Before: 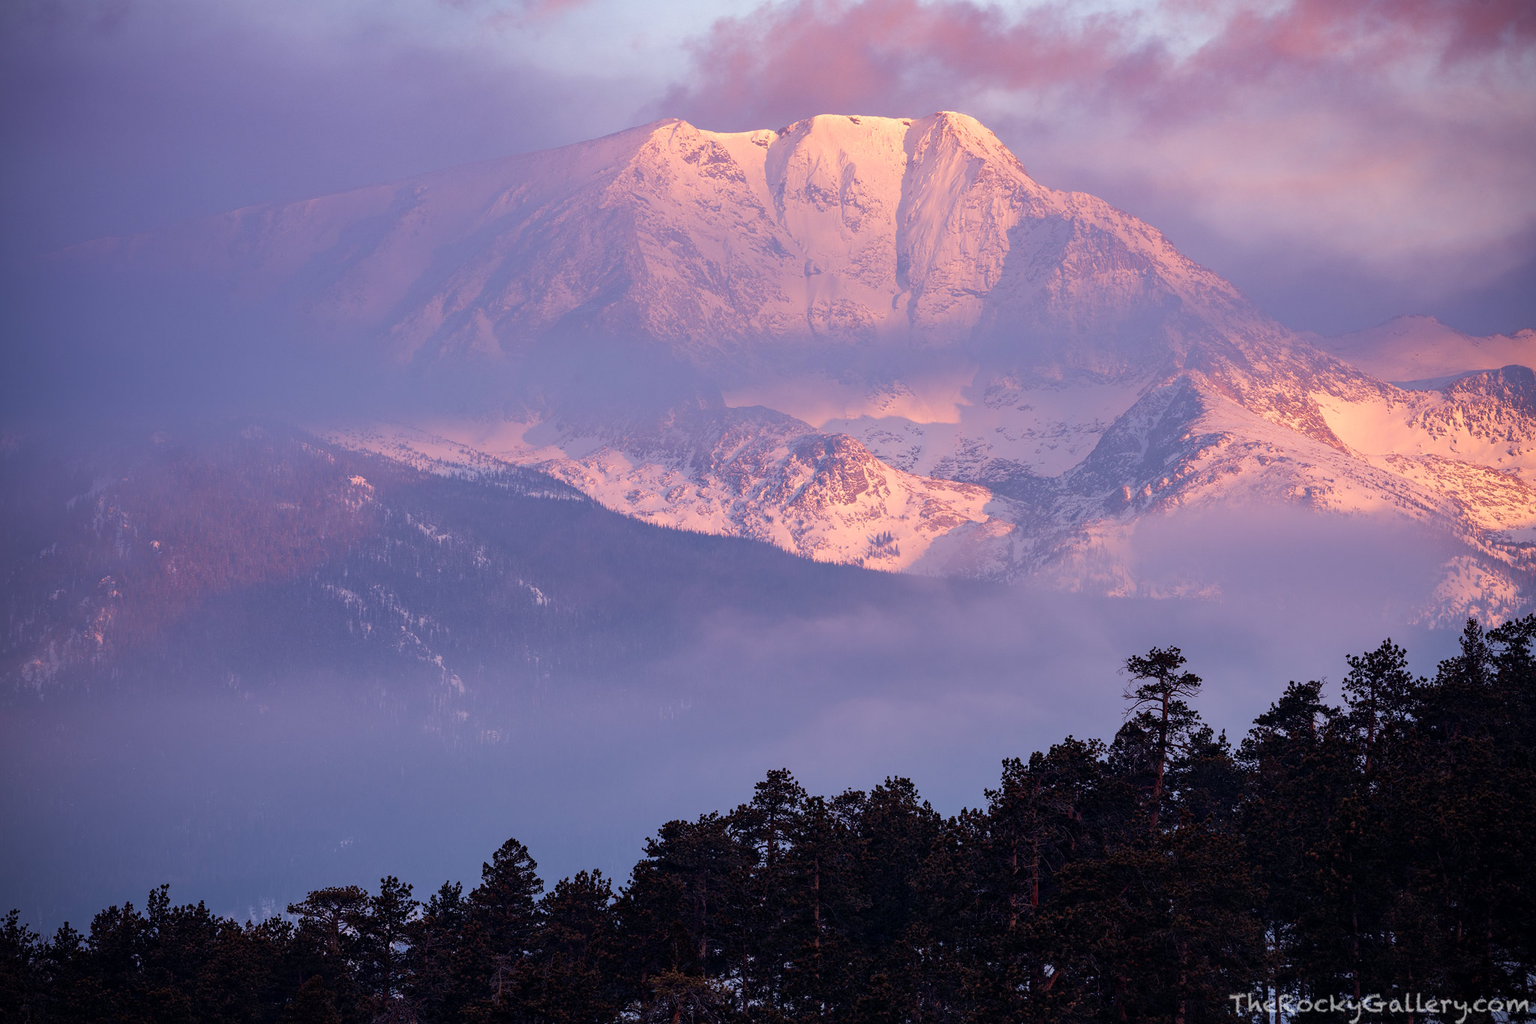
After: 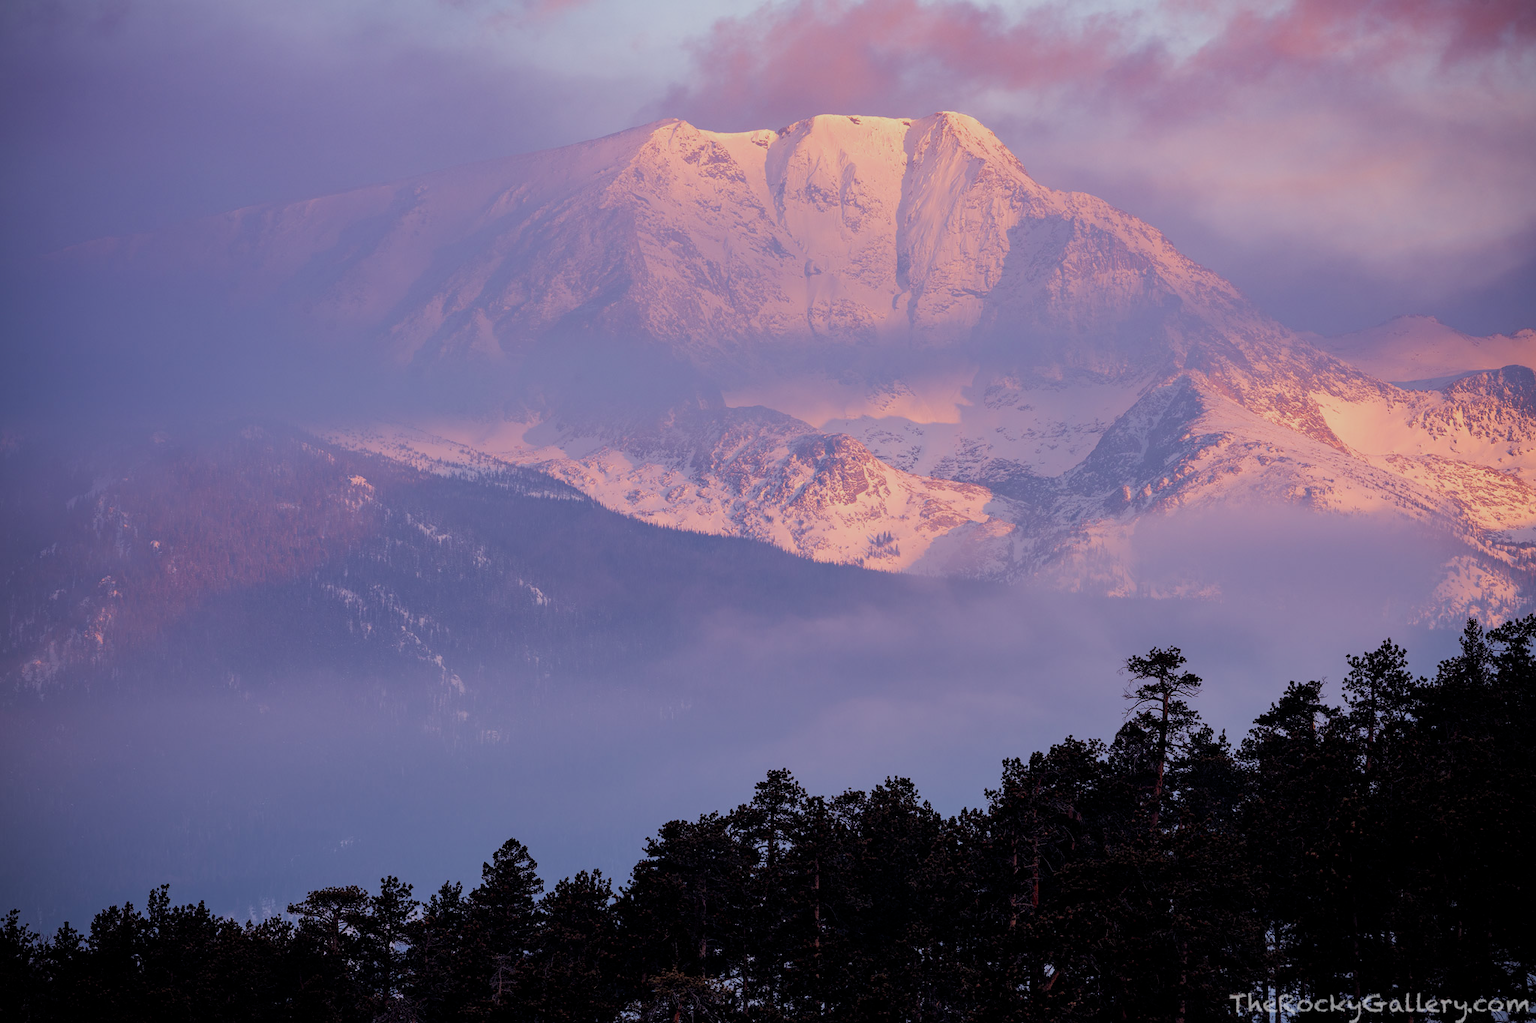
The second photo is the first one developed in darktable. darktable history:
filmic rgb: middle gray luminance 18.38%, black relative exposure -8.93 EV, white relative exposure 3.69 EV, target black luminance 0%, hardness 4.94, latitude 68.25%, contrast 0.954, highlights saturation mix 20.96%, shadows ↔ highlights balance 21.55%
